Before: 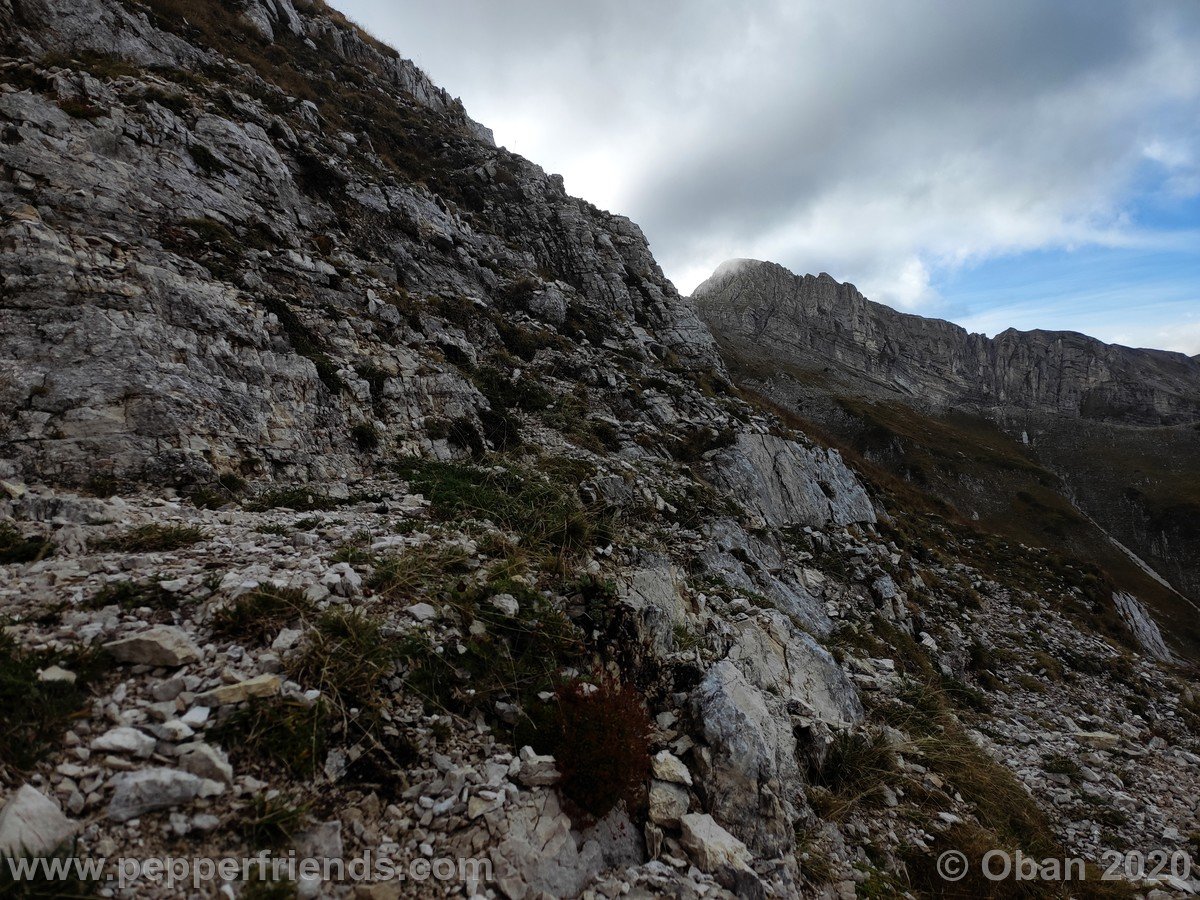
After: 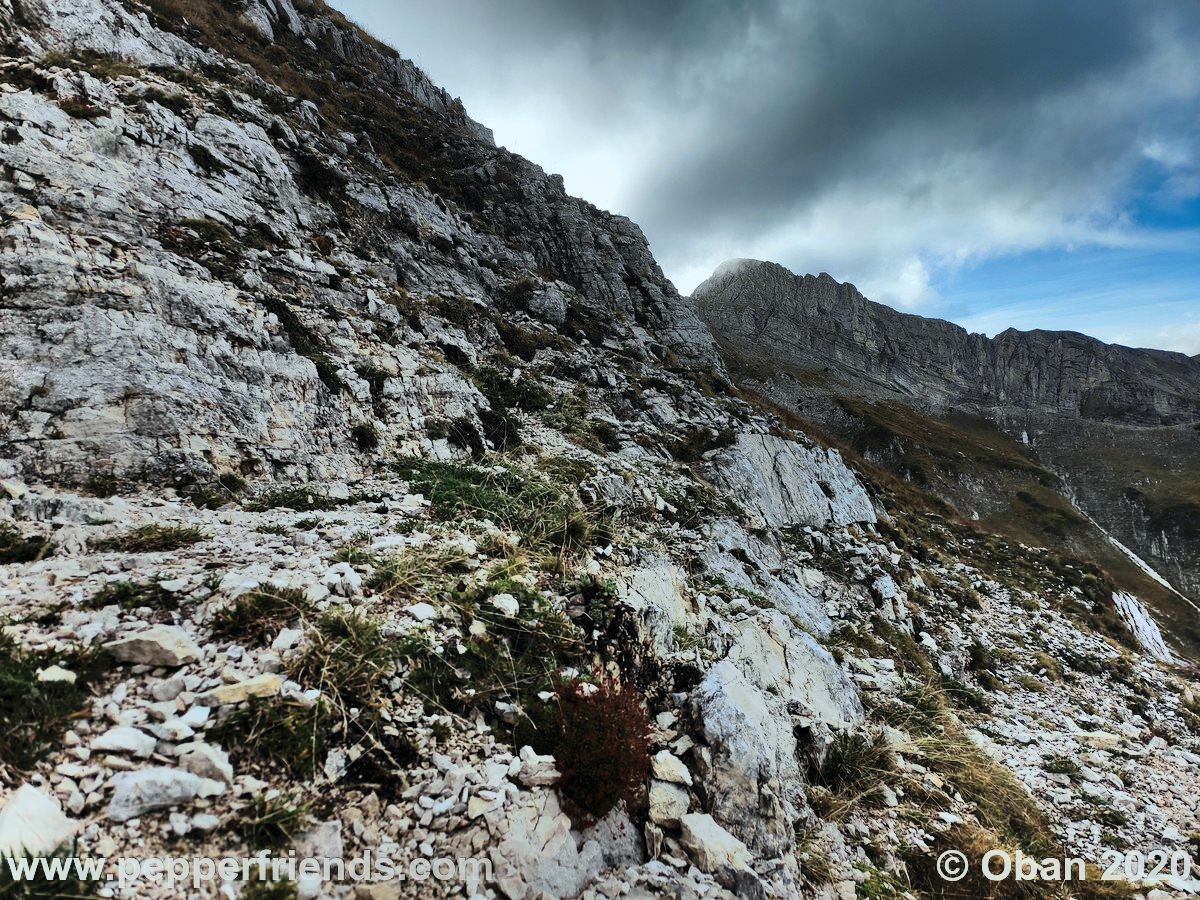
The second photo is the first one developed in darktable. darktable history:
color calibration: illuminant as shot in camera, x 0.359, y 0.361, temperature 4572.69 K
shadows and highlights: radius 124.01, shadows 98.46, white point adjustment -3.02, highlights -98.27, soften with gaussian
